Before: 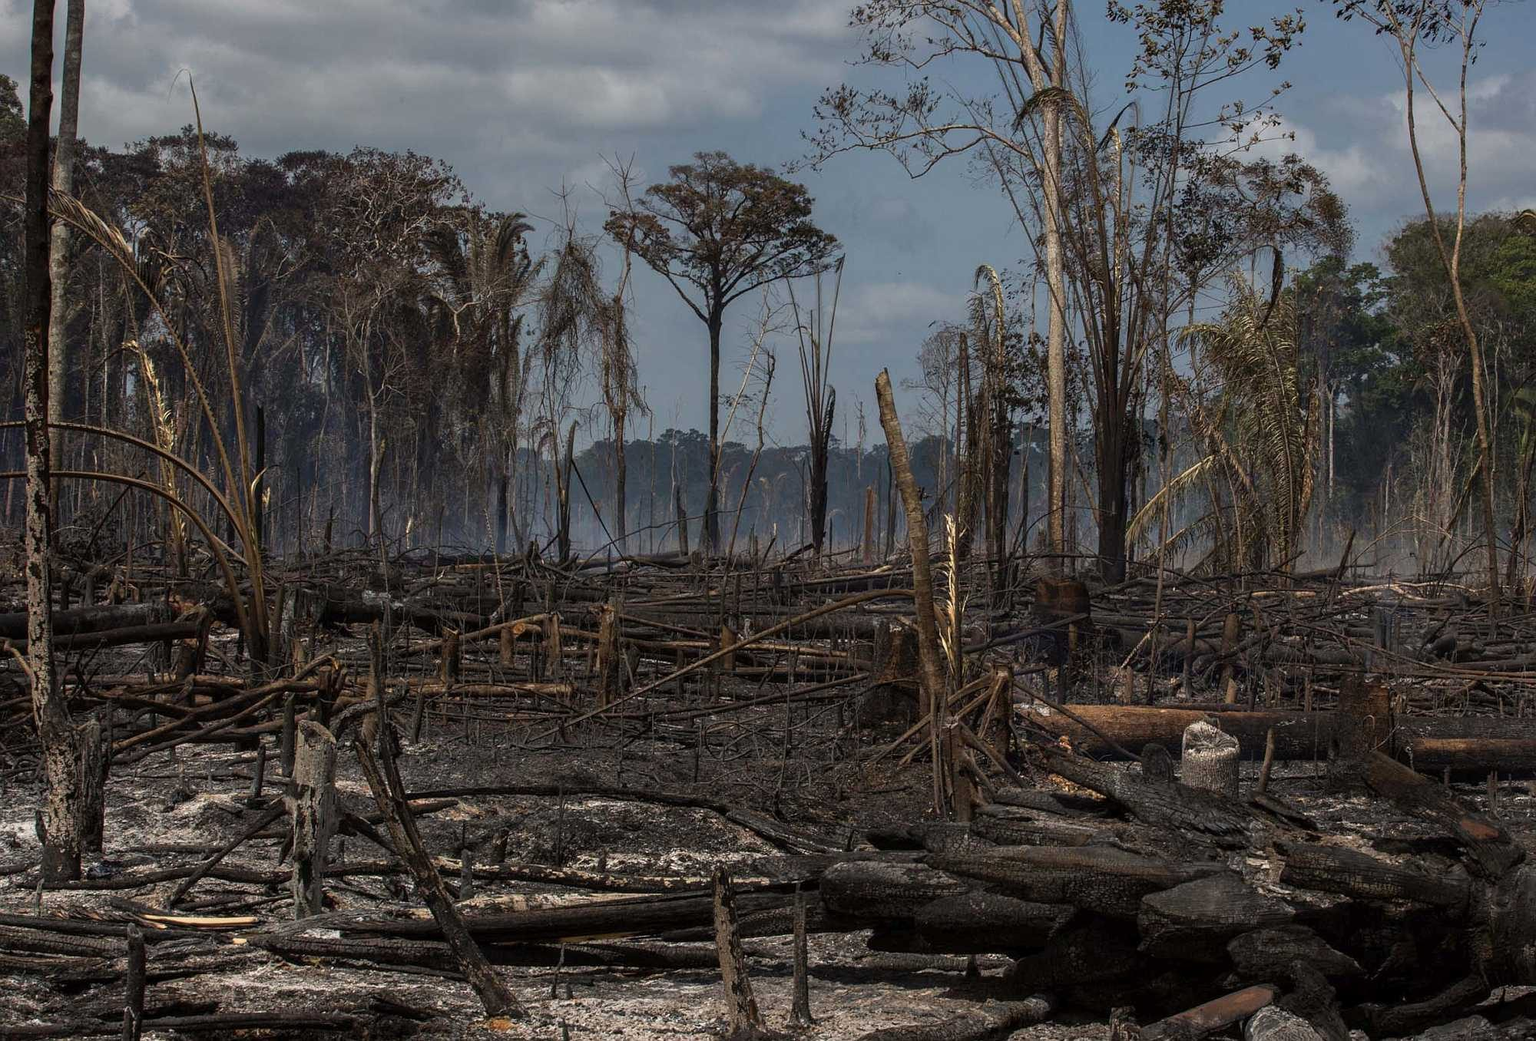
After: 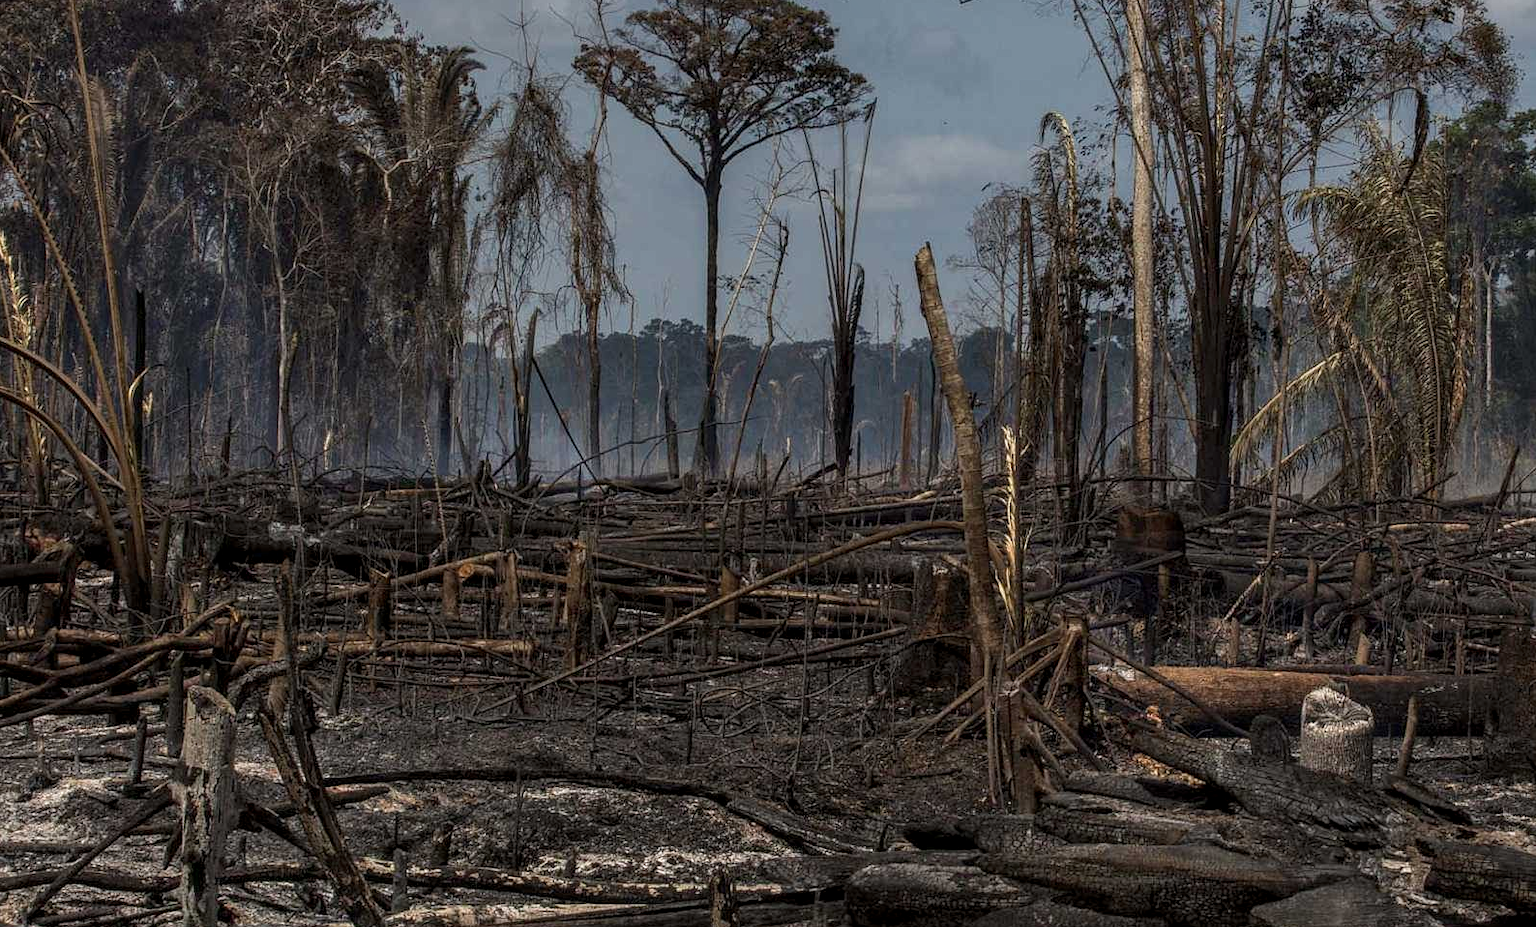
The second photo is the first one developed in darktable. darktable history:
crop: left 9.712%, top 16.928%, right 10.845%, bottom 12.332%
local contrast: on, module defaults
